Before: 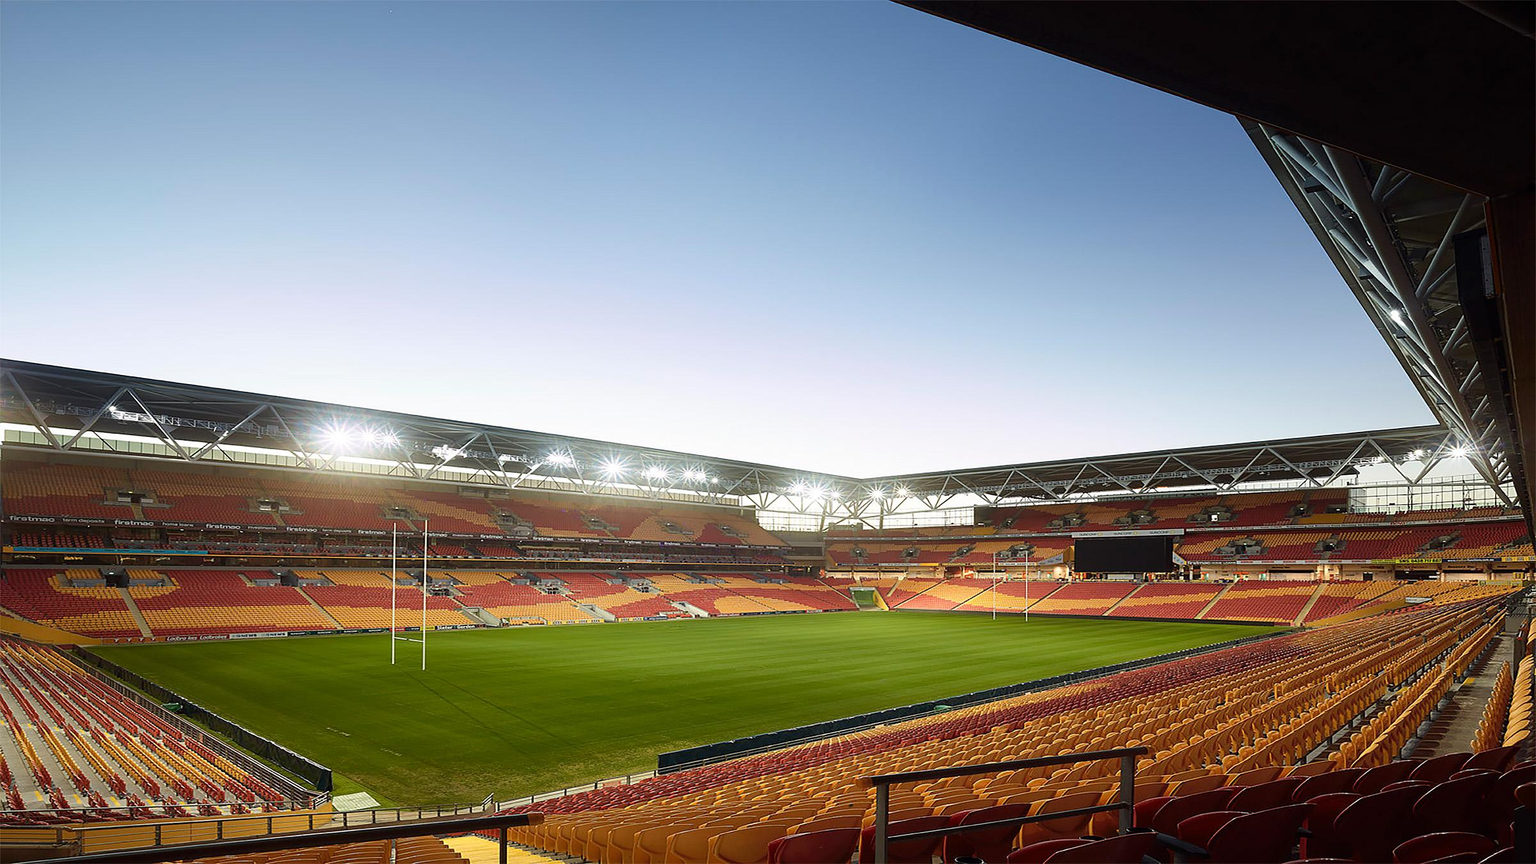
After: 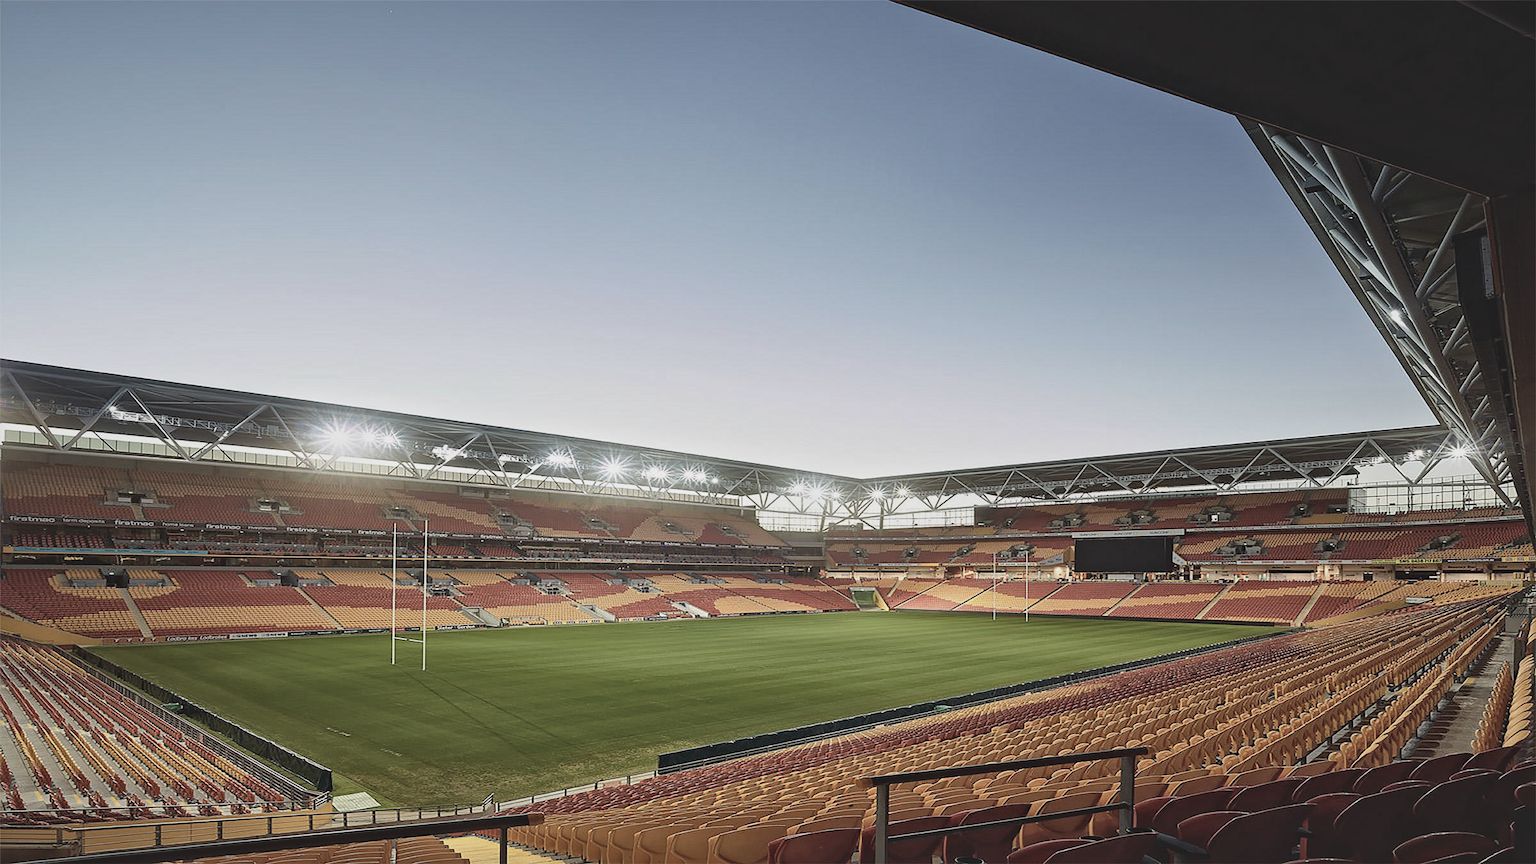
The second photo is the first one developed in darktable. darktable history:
local contrast: mode bilateral grid, contrast 20, coarseness 19, detail 163%, midtone range 0.2
contrast brightness saturation: contrast -0.26, saturation -0.43
